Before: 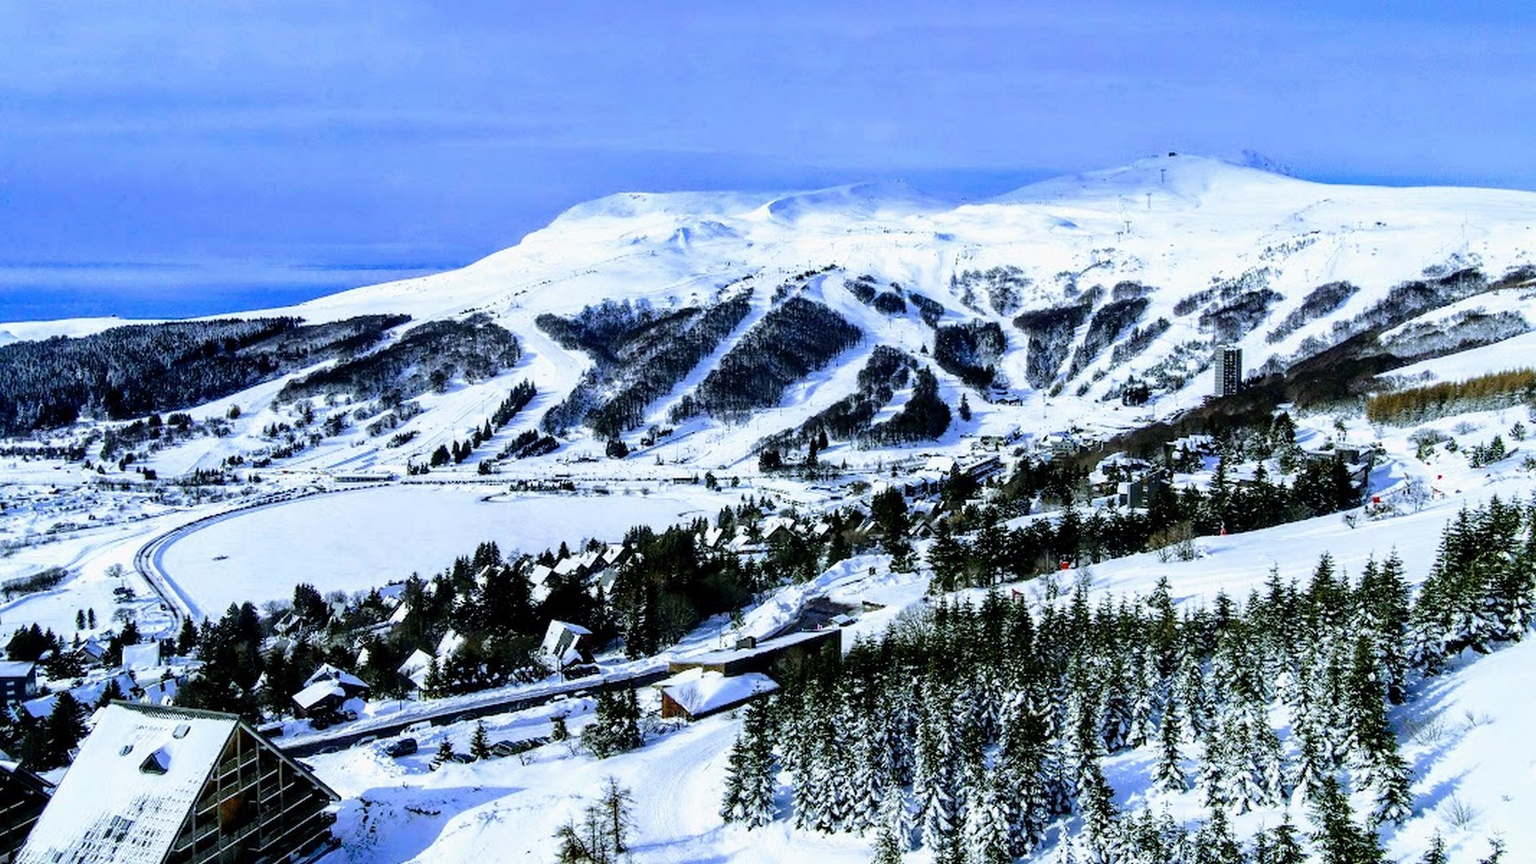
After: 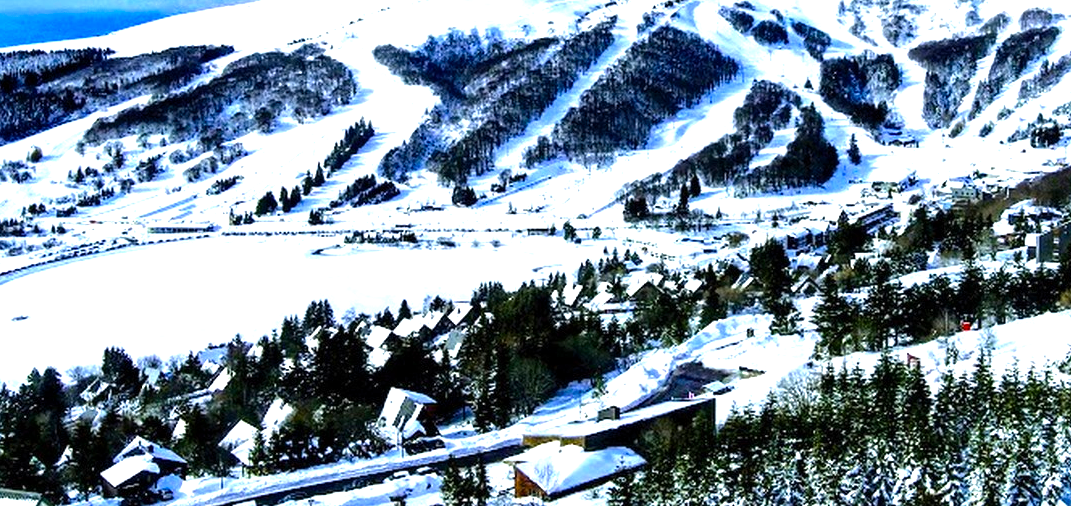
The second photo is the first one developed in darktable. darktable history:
crop: left 13.194%, top 31.721%, right 24.55%, bottom 15.96%
color balance rgb: shadows lift › hue 85.97°, perceptual saturation grading › global saturation 35.919%, perceptual brilliance grading › global brilliance 25.541%
